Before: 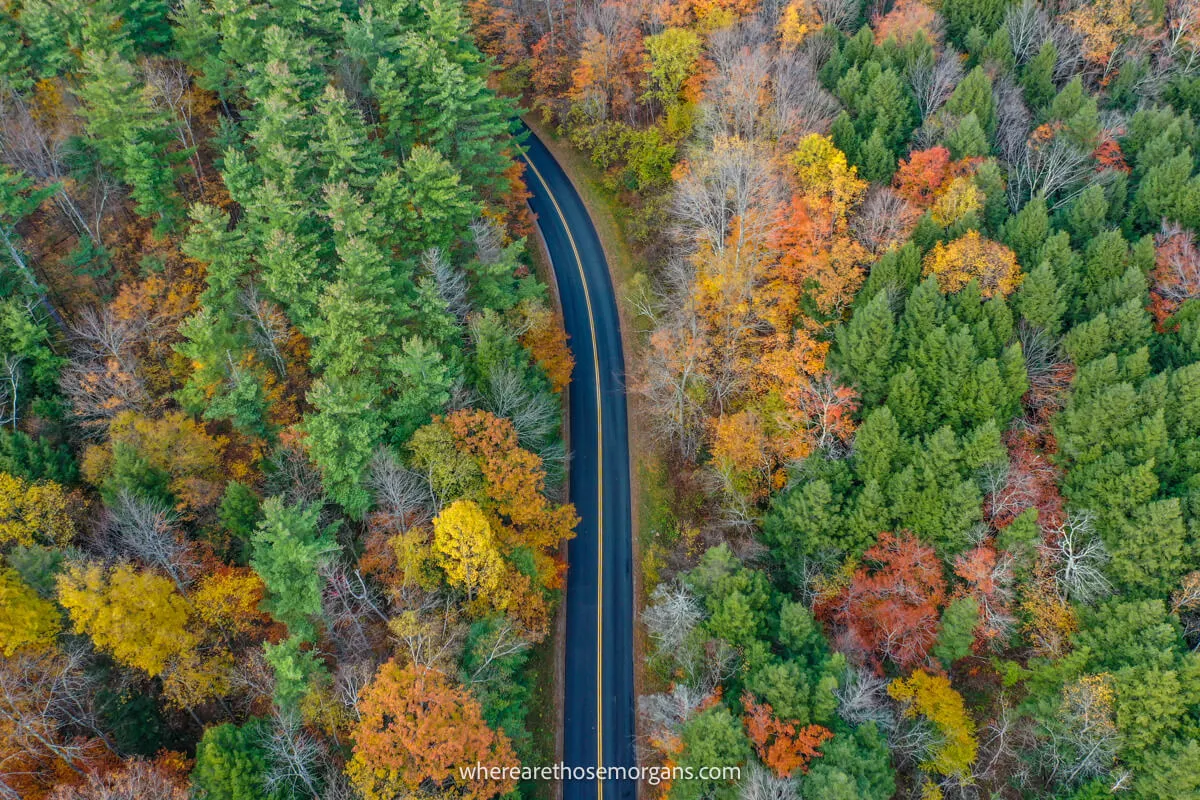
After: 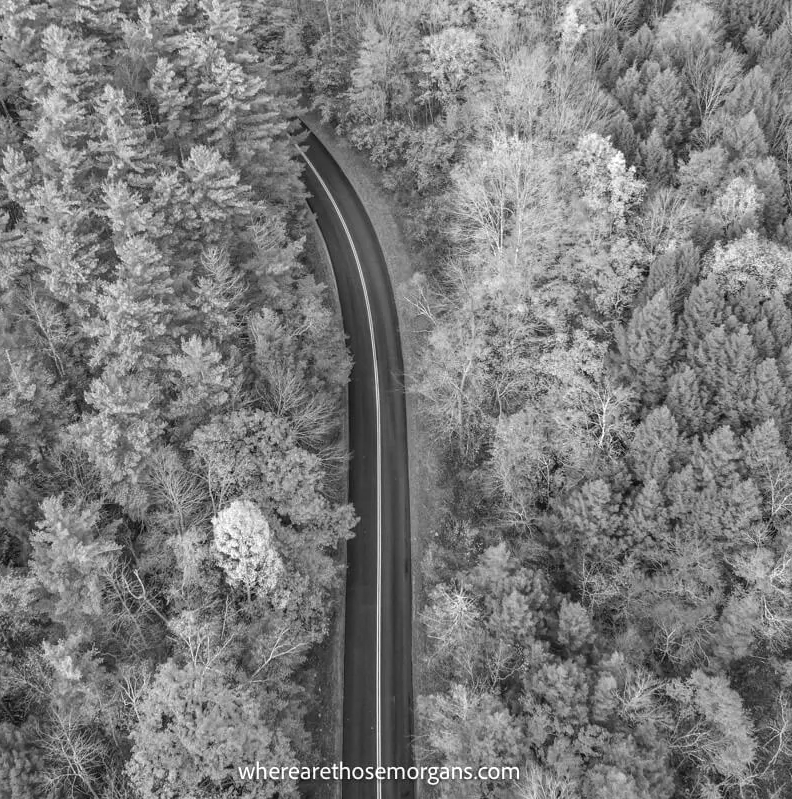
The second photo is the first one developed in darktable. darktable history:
monochrome: on, module defaults
crop and rotate: left 18.442%, right 15.508%
exposure: black level correction 0, exposure 0.5 EV, compensate exposure bias true, compensate highlight preservation false
